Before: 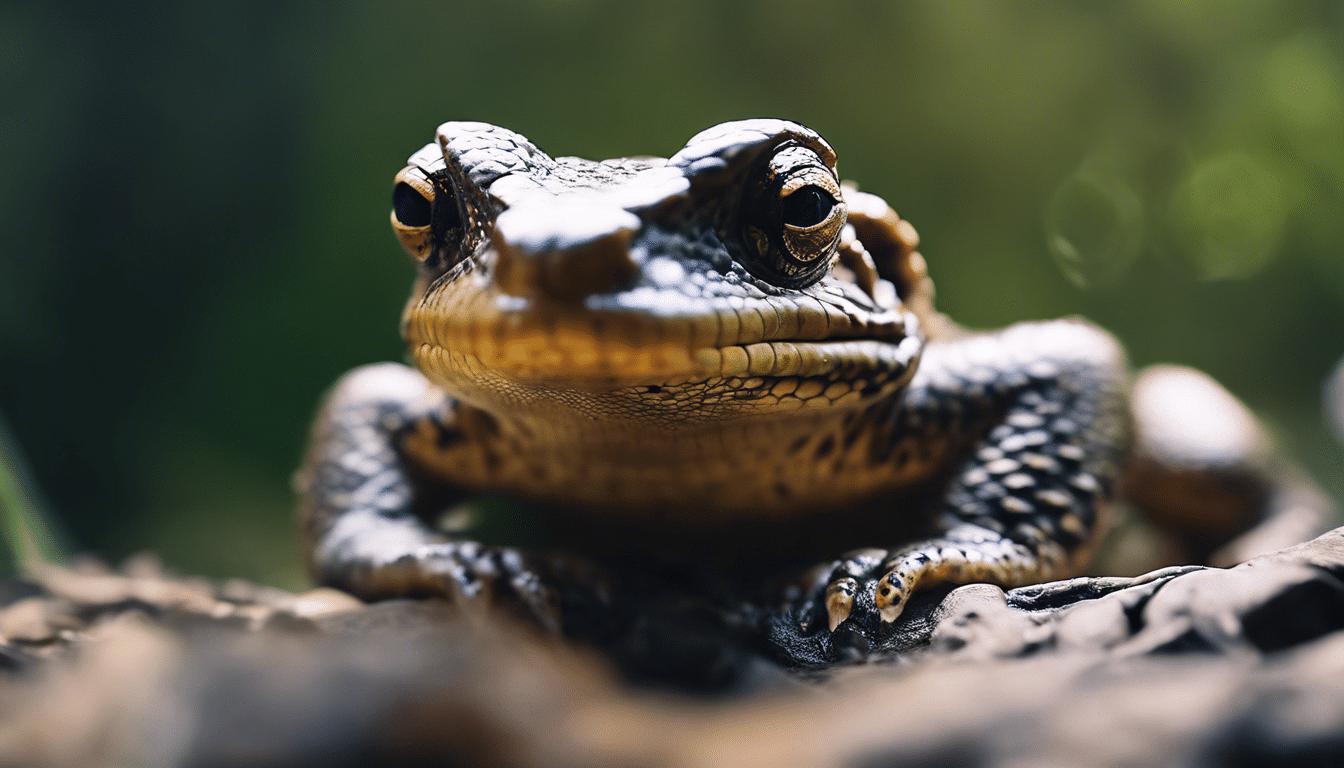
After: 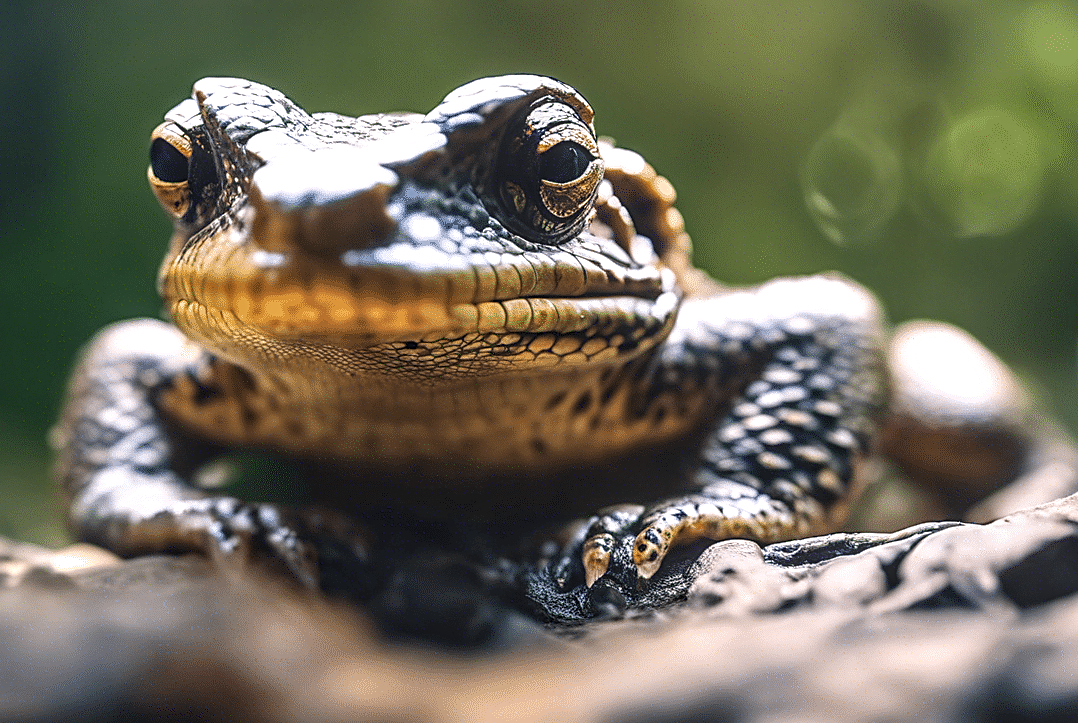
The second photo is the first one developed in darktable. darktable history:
sharpen: on, module defaults
crop and rotate: left 18.083%, top 5.854%, right 1.679%
shadows and highlights: shadows -9.25, white point adjustment 1.59, highlights 11.82, highlights color adjustment 0.696%
exposure: black level correction 0.001, exposure 0.5 EV, compensate highlight preservation false
local contrast: highlights 3%, shadows 0%, detail 133%
